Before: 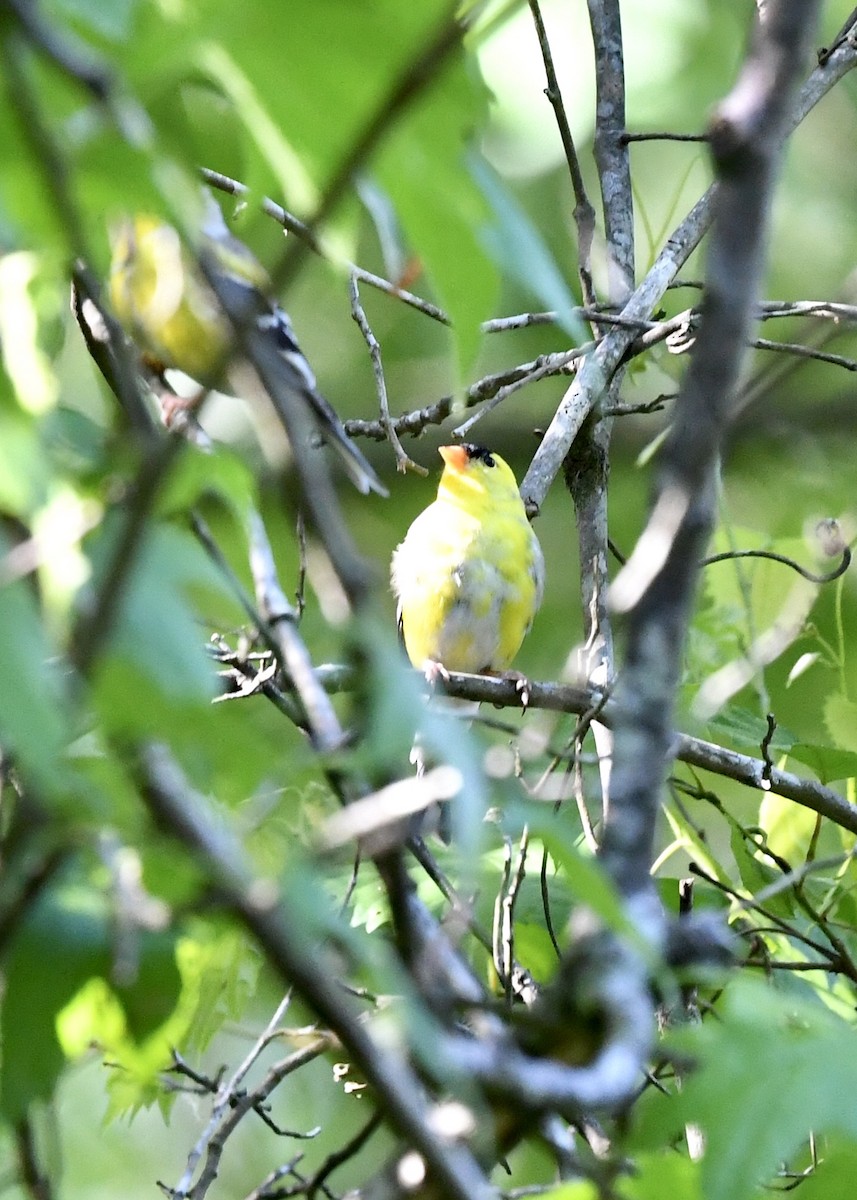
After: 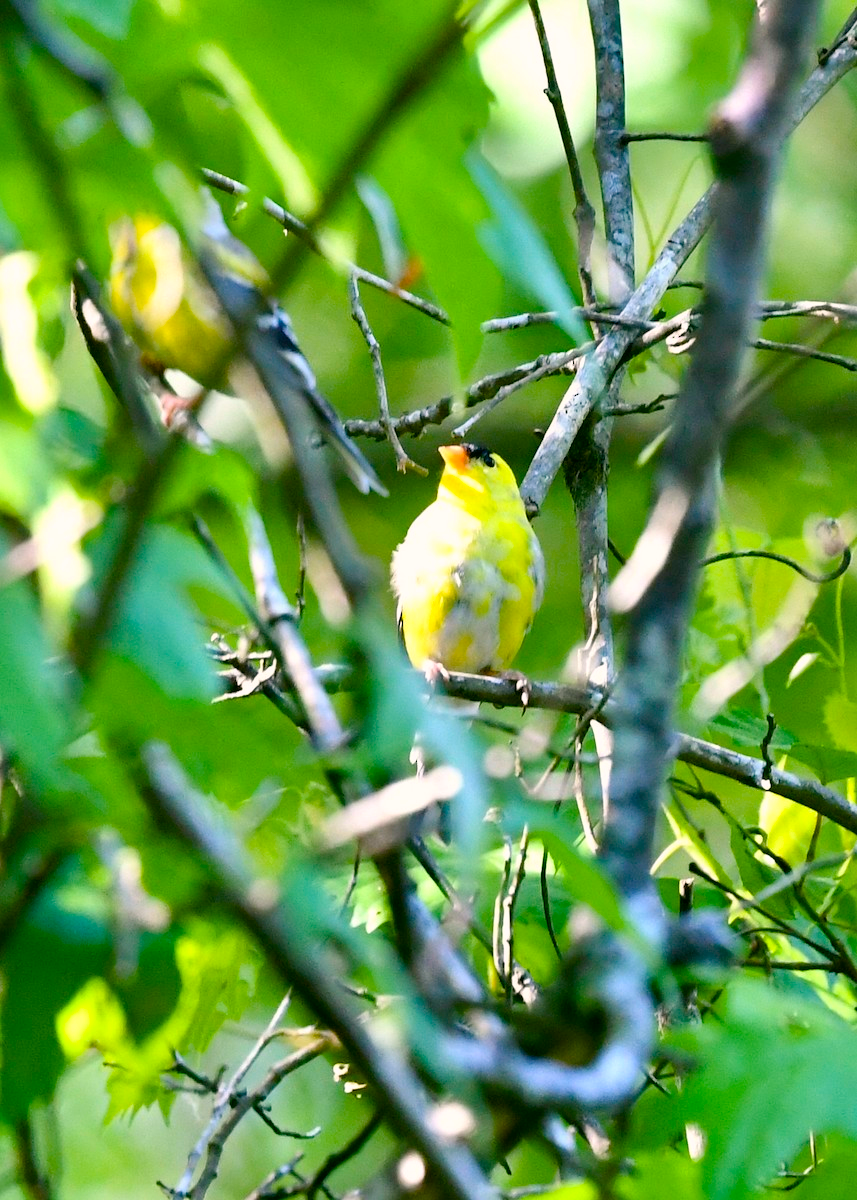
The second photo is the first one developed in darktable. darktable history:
color correction: highlights a* 4.02, highlights b* 4.98, shadows a* -7.55, shadows b* 4.98
color balance rgb: perceptual saturation grading › global saturation 20%, perceptual saturation grading › highlights -25%, perceptual saturation grading › shadows 25%, global vibrance 50%
